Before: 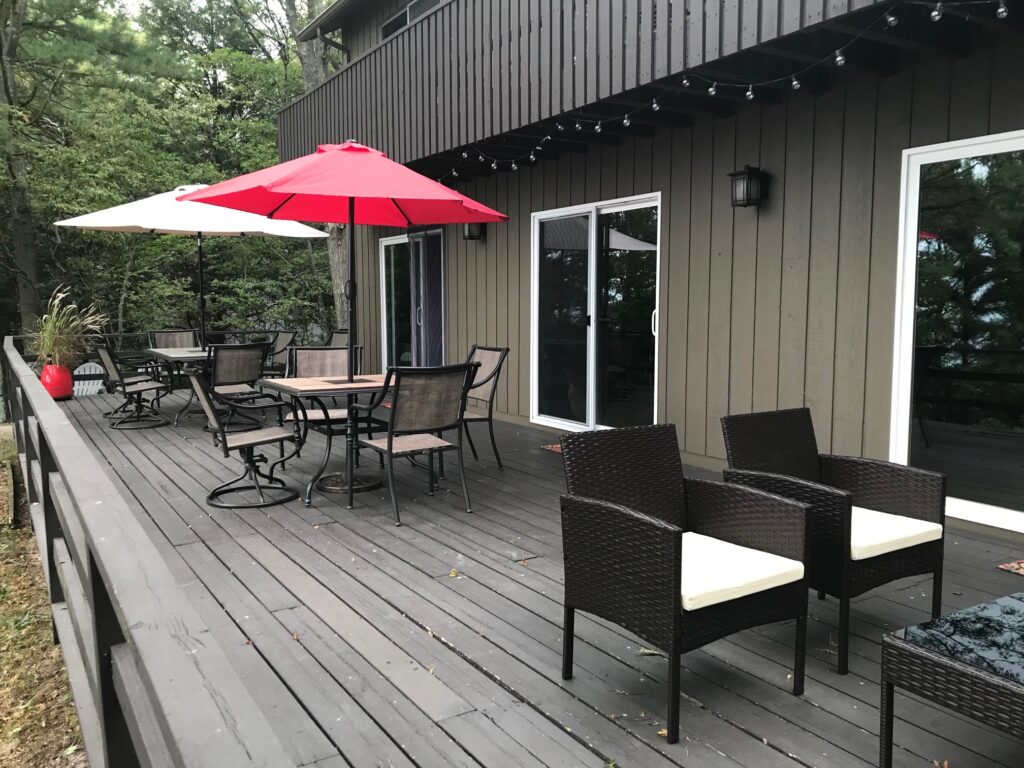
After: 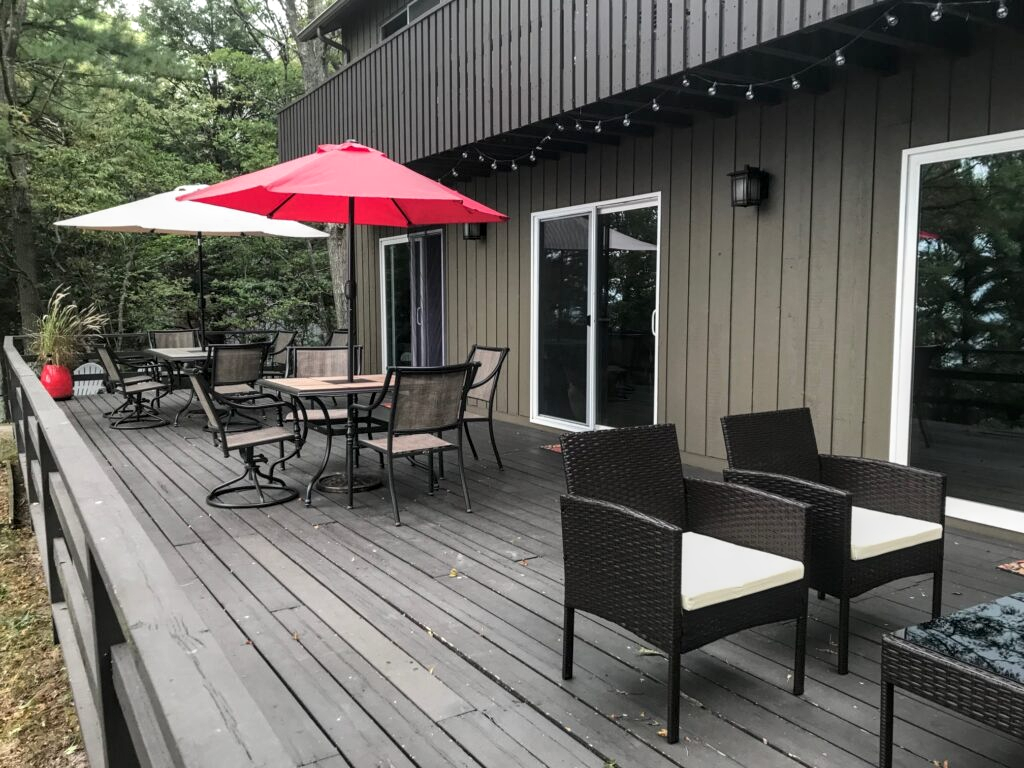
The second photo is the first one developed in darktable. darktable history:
exposure: exposure -0.001 EV, compensate exposure bias true, compensate highlight preservation false
local contrast: on, module defaults
